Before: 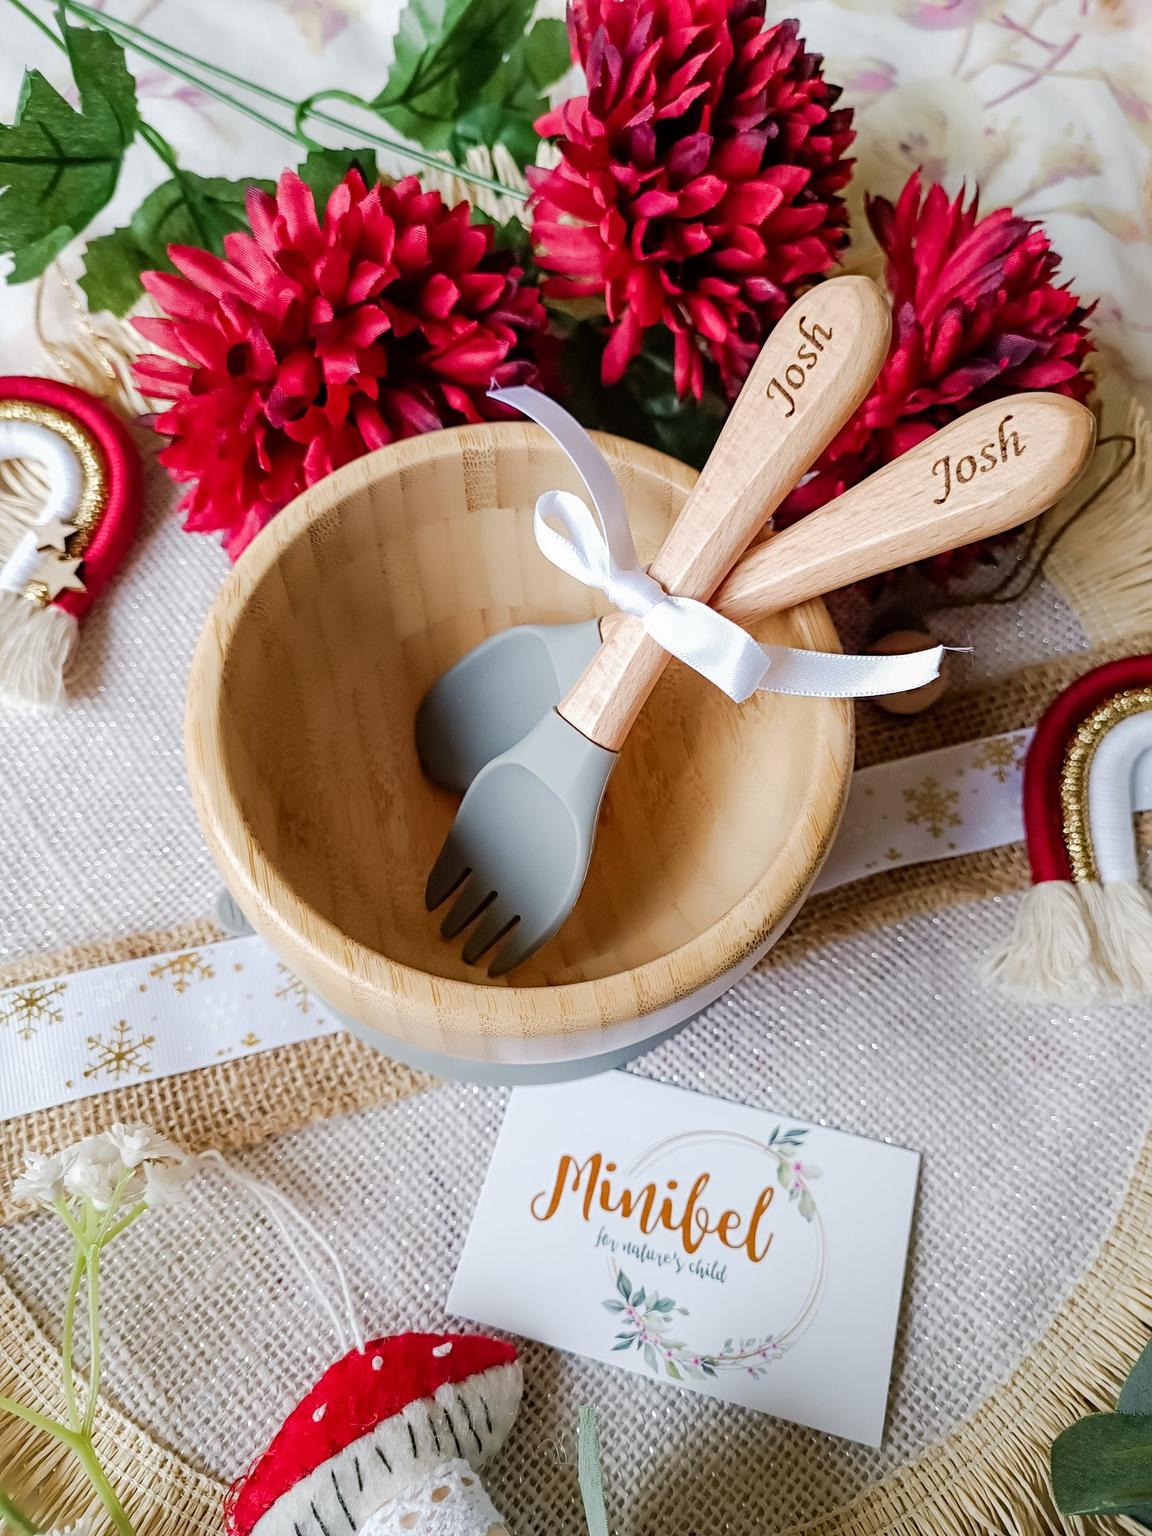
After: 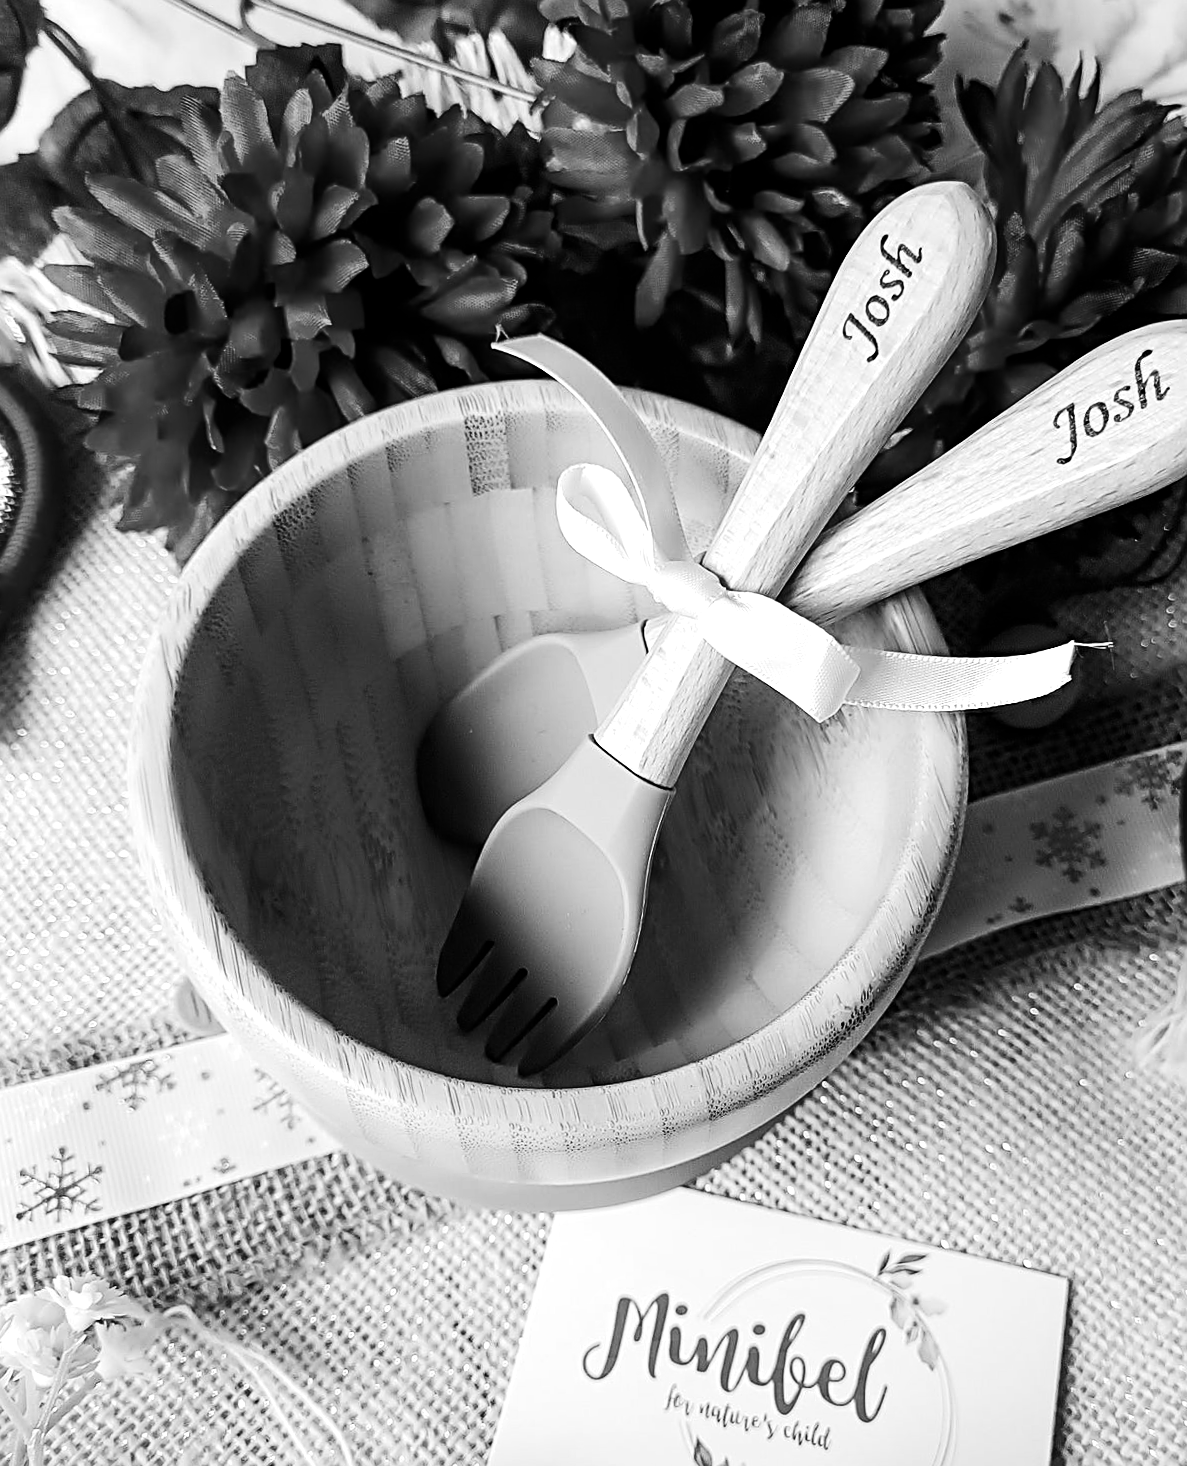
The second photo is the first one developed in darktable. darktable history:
rotate and perspective: rotation -2°, crop left 0.022, crop right 0.978, crop top 0.049, crop bottom 0.951
crop and rotate: left 7.196%, top 4.574%, right 10.605%, bottom 13.178%
monochrome: a 32, b 64, size 2.3
contrast brightness saturation: contrast 0.22, brightness -0.19, saturation 0.24
color balance rgb: perceptual saturation grading › global saturation 36%, perceptual brilliance grading › global brilliance 10%, global vibrance 20%
sharpen: on, module defaults
